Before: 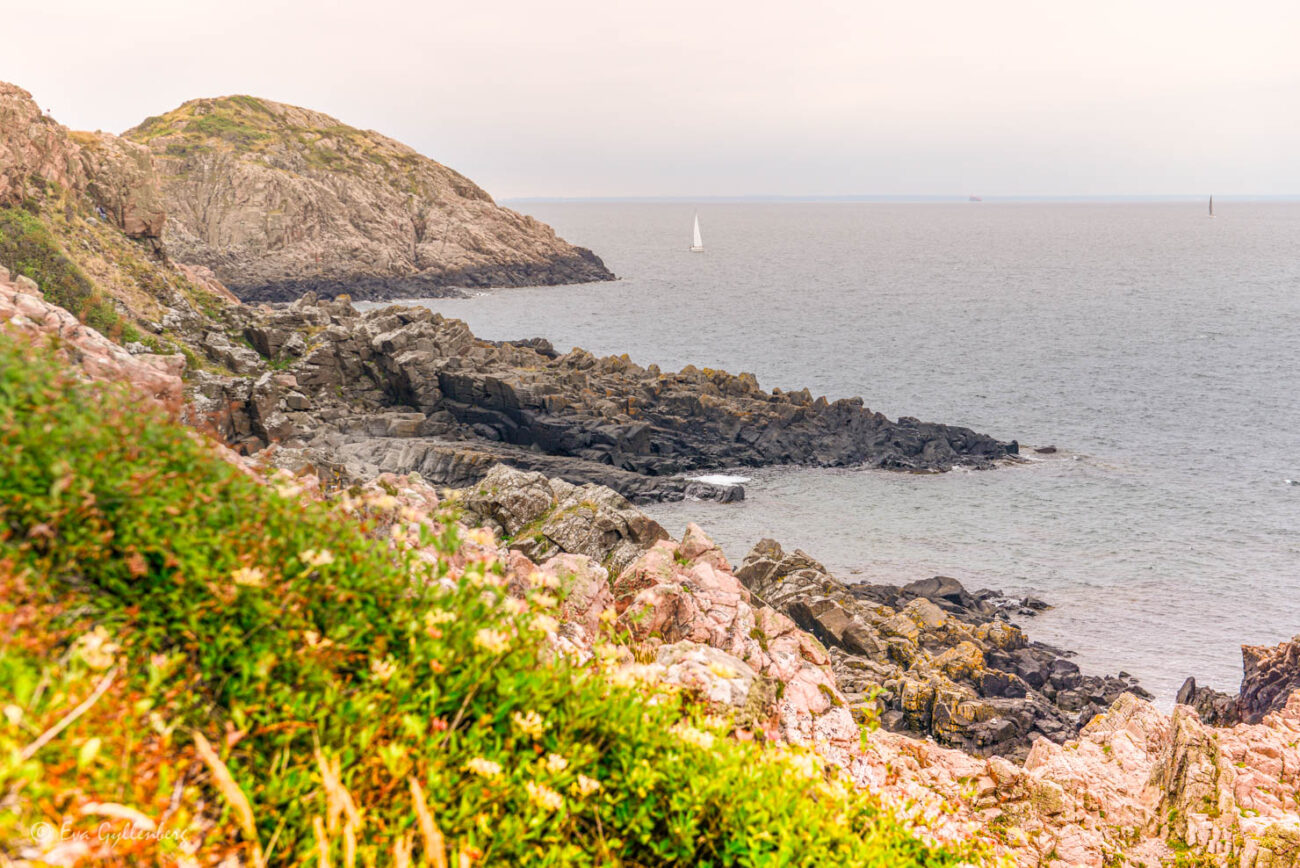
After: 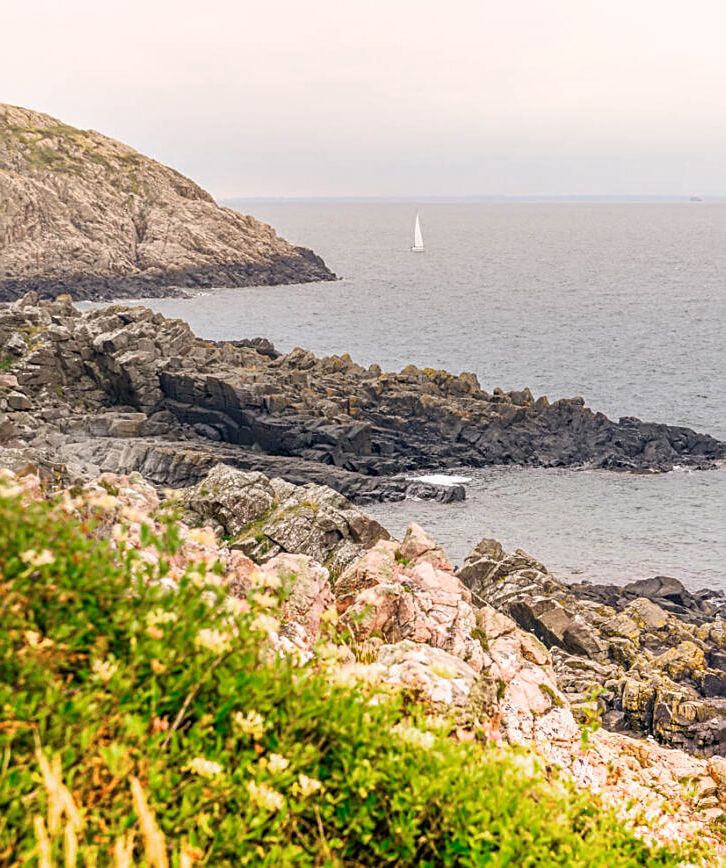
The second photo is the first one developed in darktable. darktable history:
sharpen: on, module defaults
color zones: curves: ch0 [(0, 0.558) (0.143, 0.548) (0.286, 0.447) (0.429, 0.259) (0.571, 0.5) (0.714, 0.5) (0.857, 0.593) (1, 0.558)]; ch1 [(0, 0.543) (0.01, 0.544) (0.12, 0.492) (0.248, 0.458) (0.5, 0.534) (0.748, 0.5) (0.99, 0.469) (1, 0.543)]; ch2 [(0, 0.507) (0.143, 0.522) (0.286, 0.505) (0.429, 0.5) (0.571, 0.5) (0.714, 0.5) (0.857, 0.5) (1, 0.507)]
crop: left 21.482%, right 22.665%
